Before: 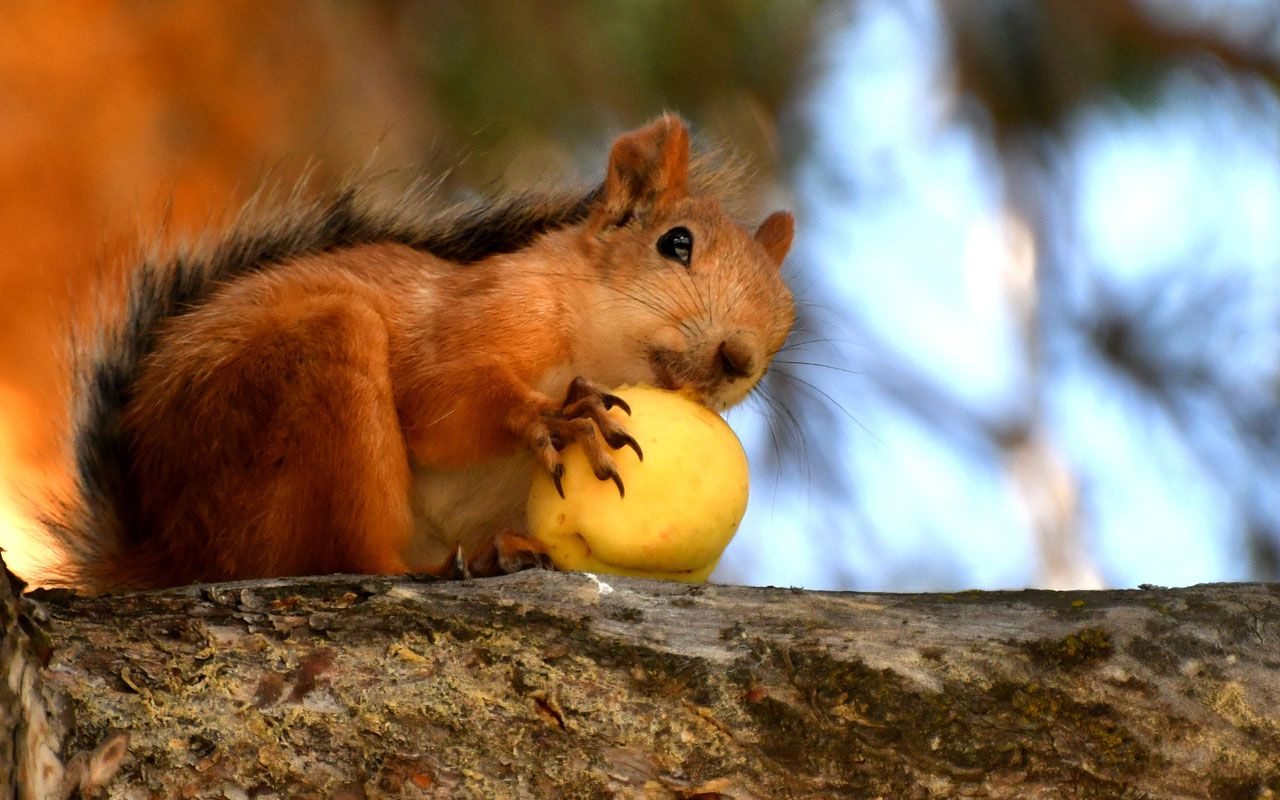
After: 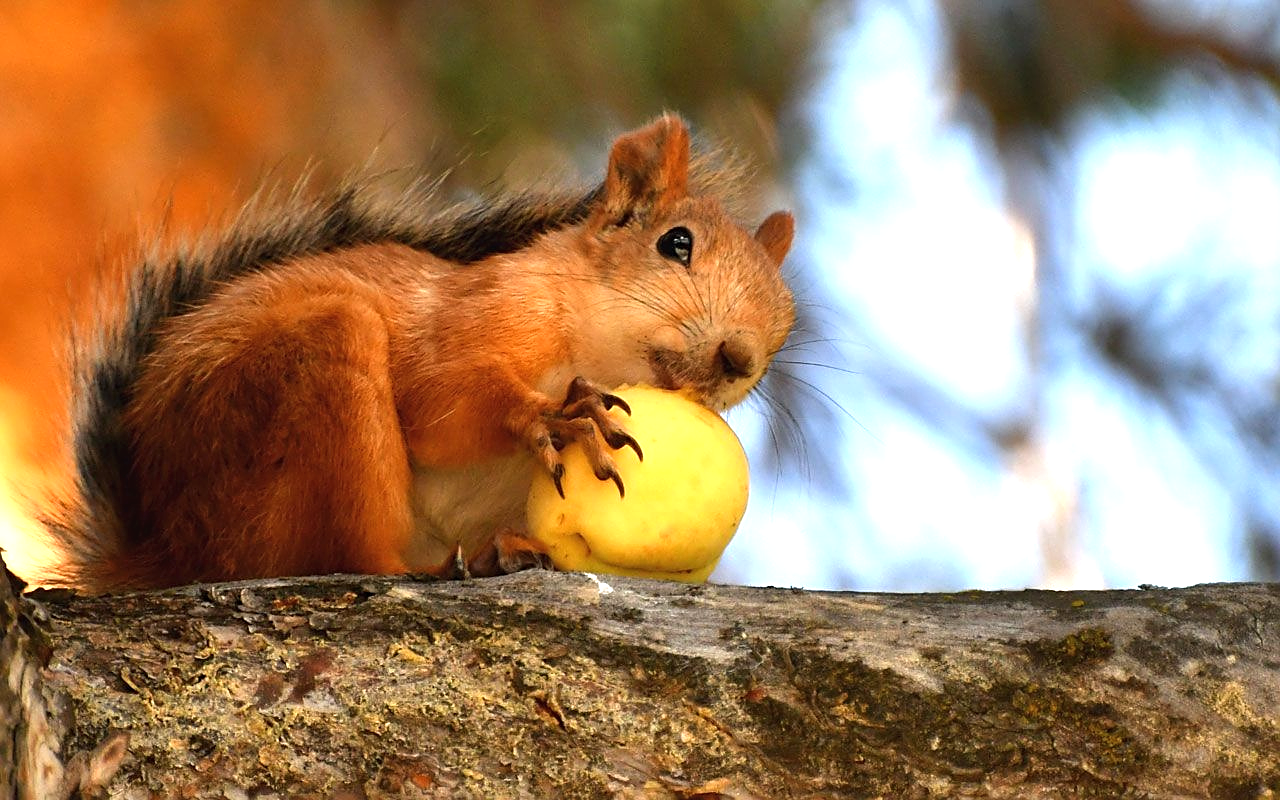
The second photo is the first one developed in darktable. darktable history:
sharpen: on, module defaults
exposure: black level correction -0.002, exposure 0.542 EV, compensate highlight preservation false
